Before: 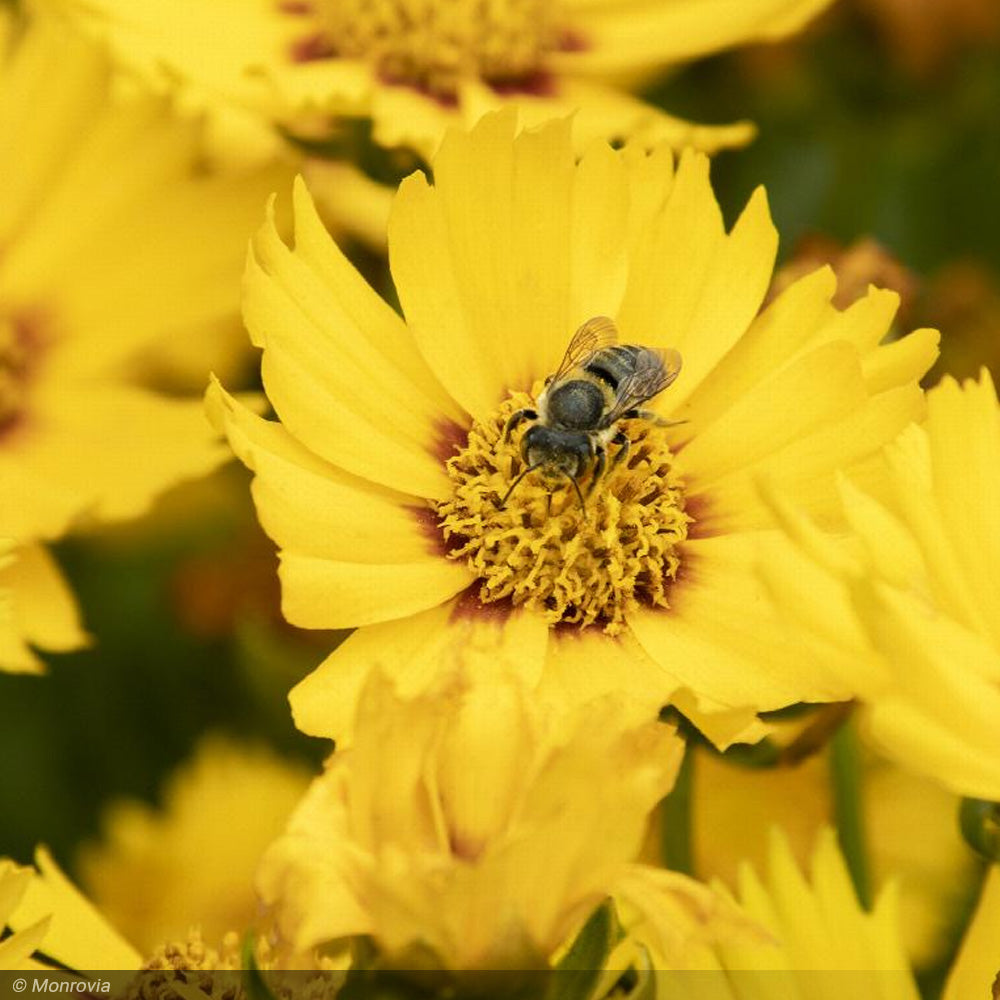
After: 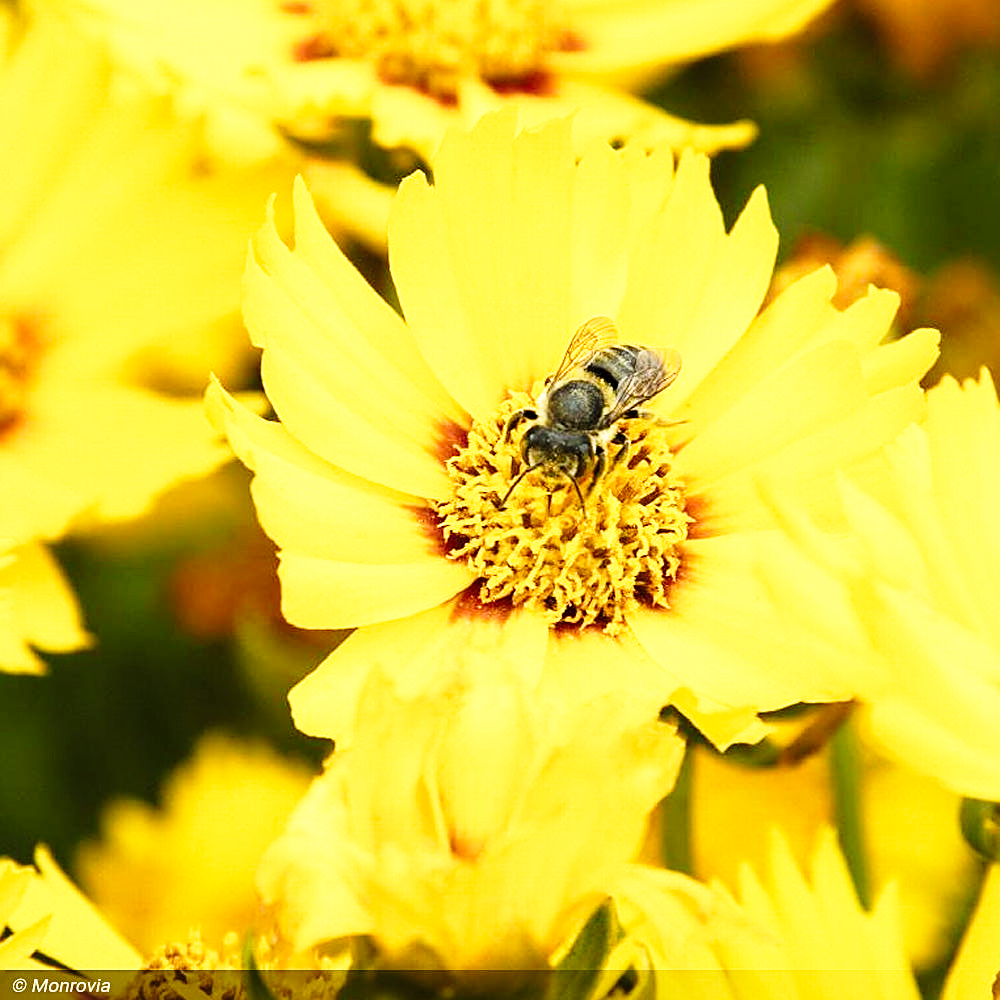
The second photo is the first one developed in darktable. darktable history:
base curve: curves: ch0 [(0, 0) (0.026, 0.03) (0.109, 0.232) (0.351, 0.748) (0.669, 0.968) (1, 1)], preserve colors none
sharpen: on, module defaults
